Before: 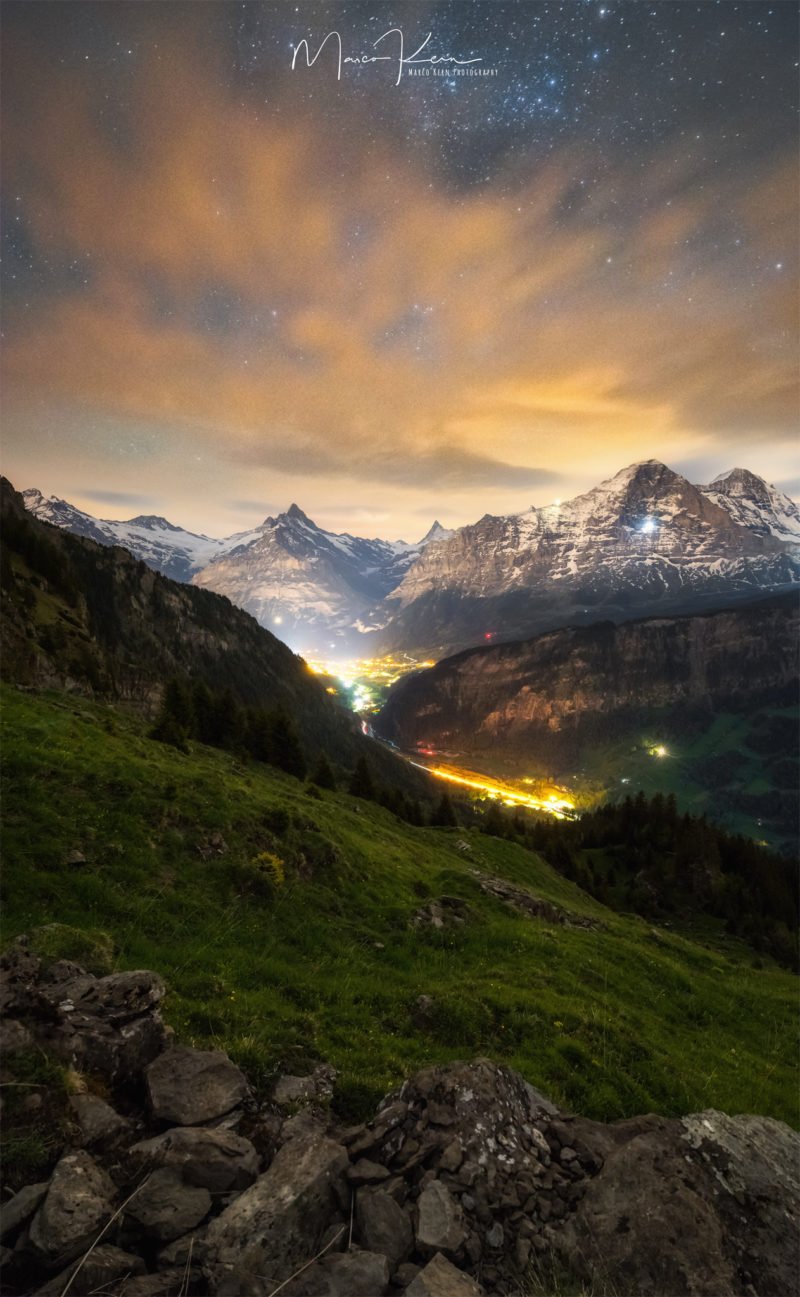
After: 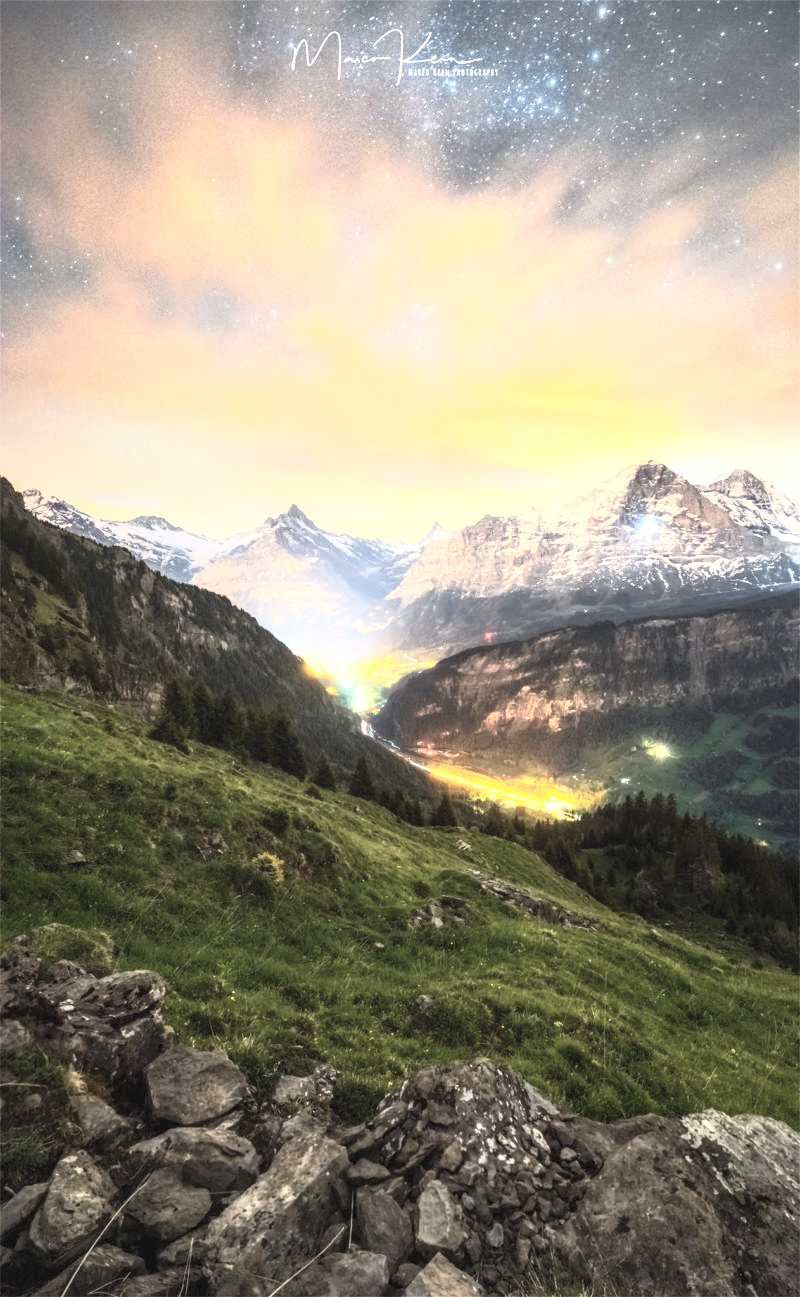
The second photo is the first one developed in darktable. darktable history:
rgb levels: preserve colors max RGB
contrast brightness saturation: contrast 0.43, brightness 0.56, saturation -0.19
local contrast: on, module defaults
exposure: black level correction 0, exposure 0.95 EV, compensate exposure bias true, compensate highlight preservation false
